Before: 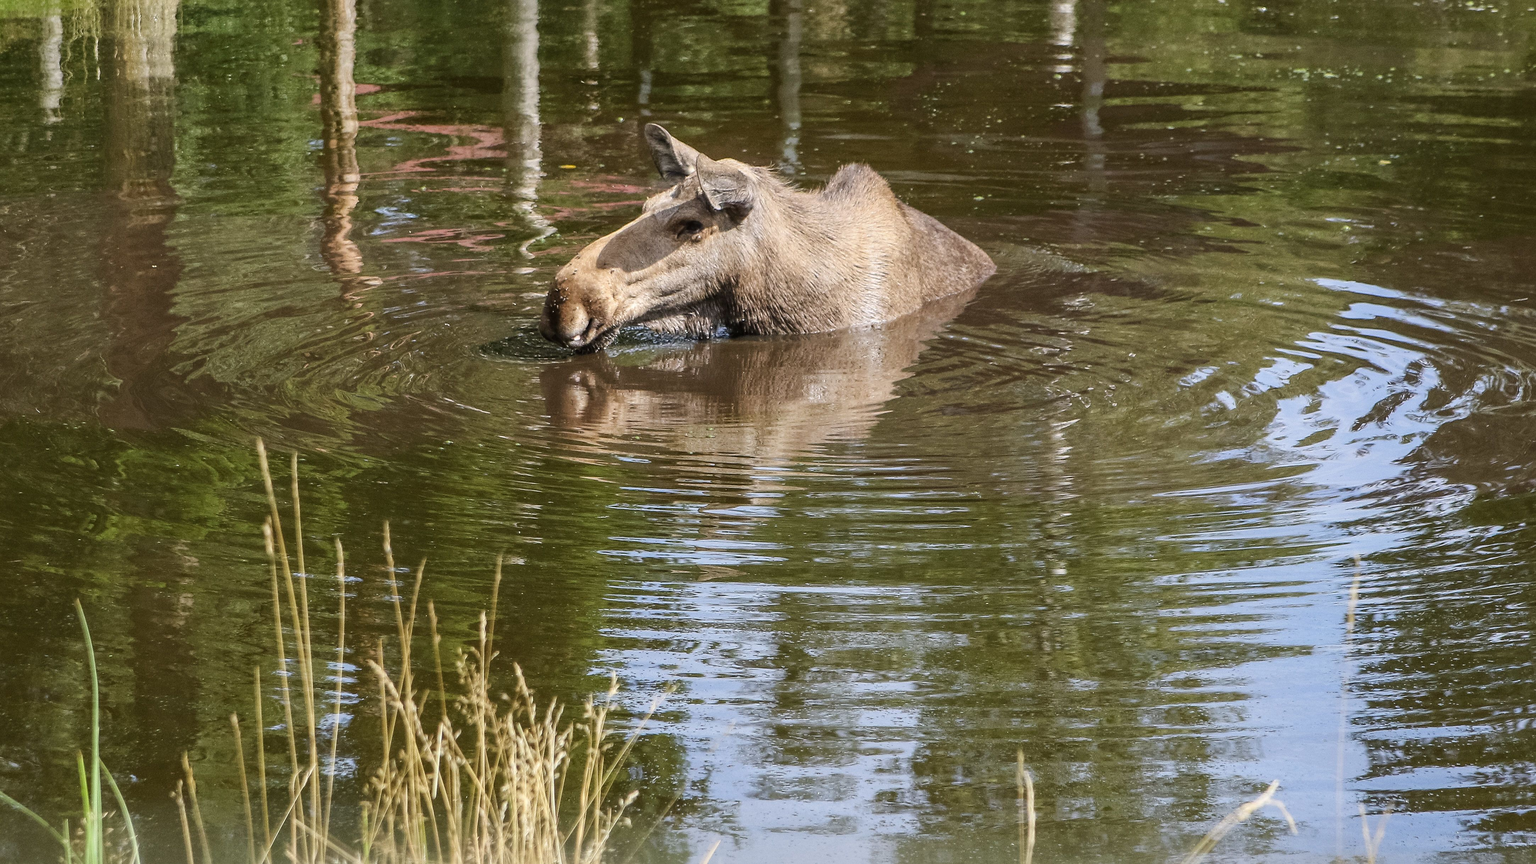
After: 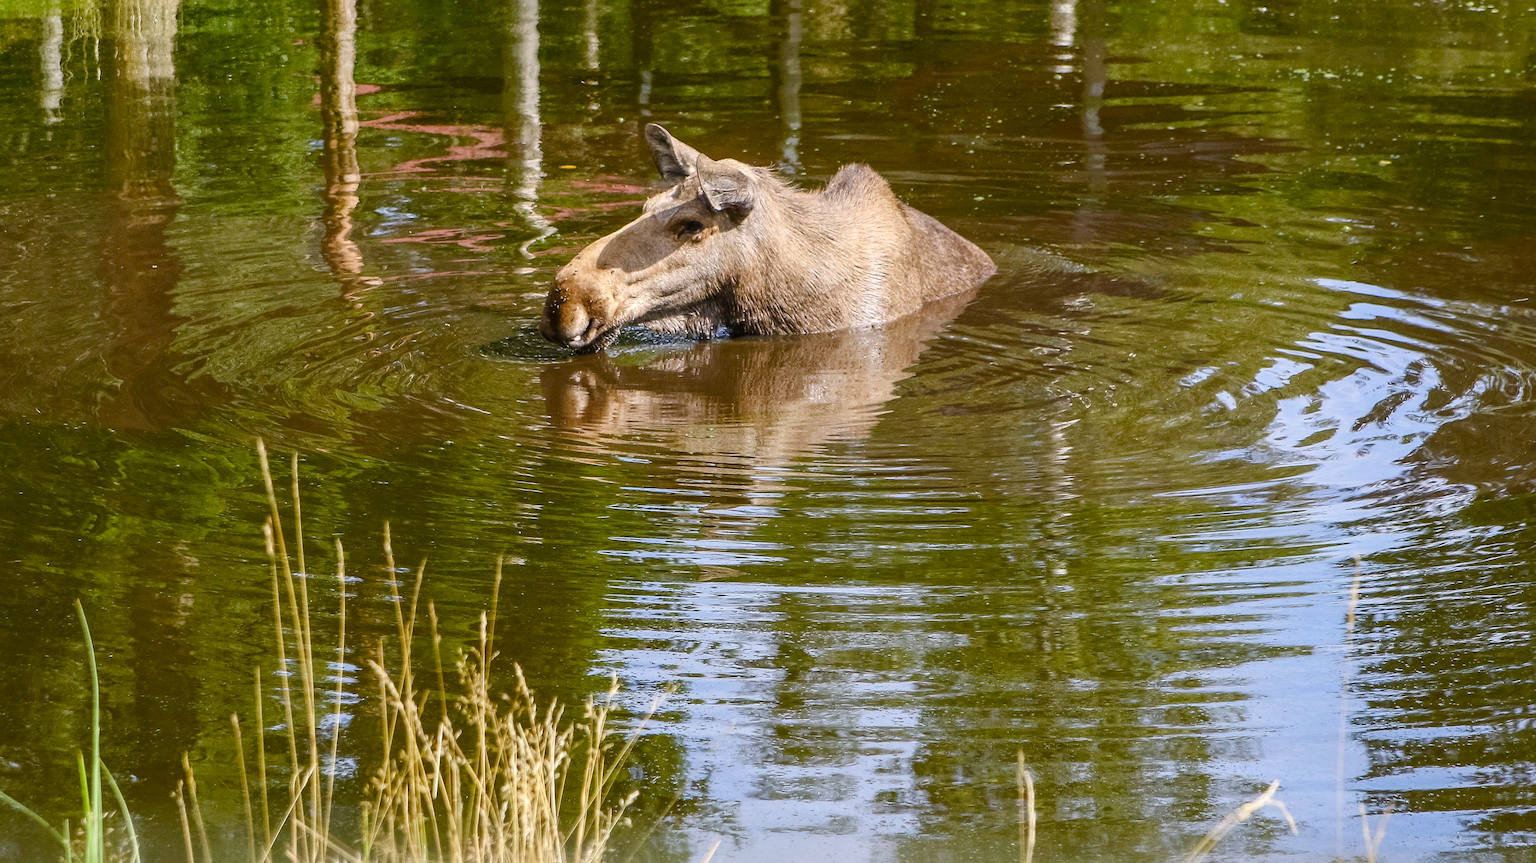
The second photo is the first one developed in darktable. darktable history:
color balance rgb: highlights gain › chroma 0.259%, highlights gain › hue 332.61°, perceptual saturation grading › global saturation 34.848%, perceptual saturation grading › highlights -25.659%, perceptual saturation grading › shadows 50.089%, perceptual brilliance grading › global brilliance 2.586%
